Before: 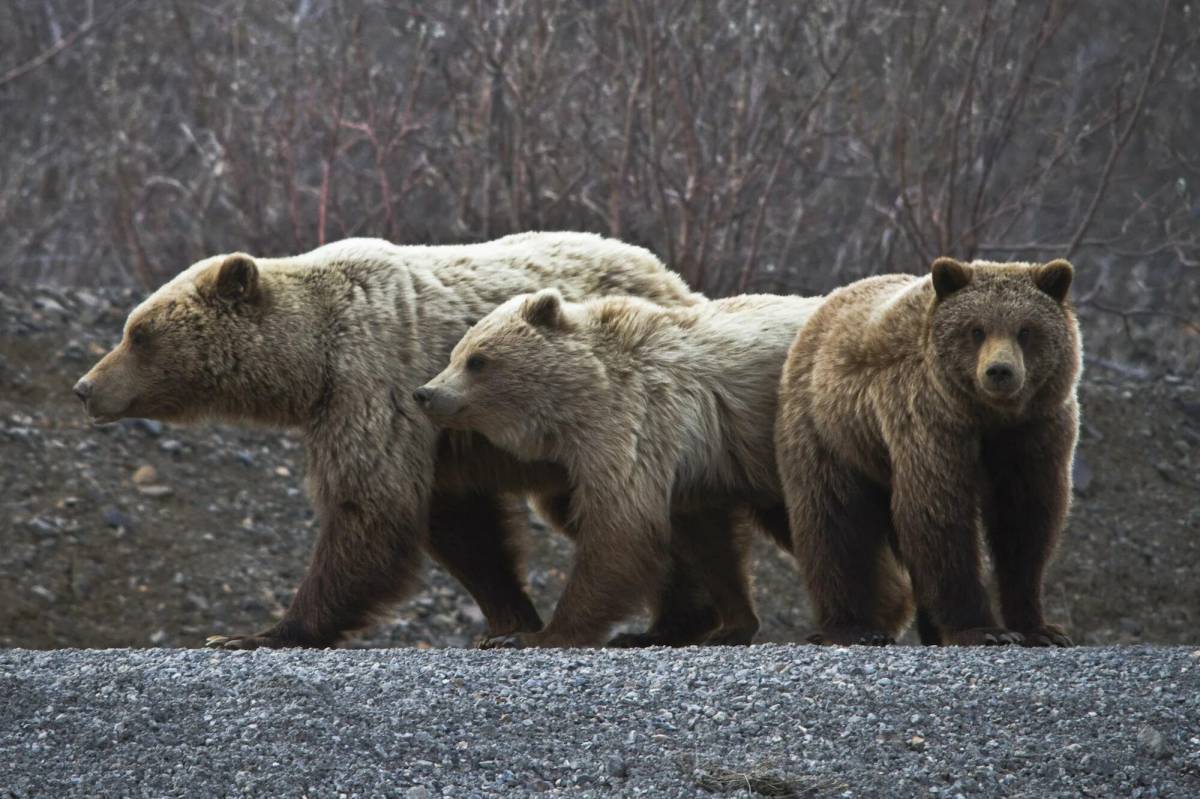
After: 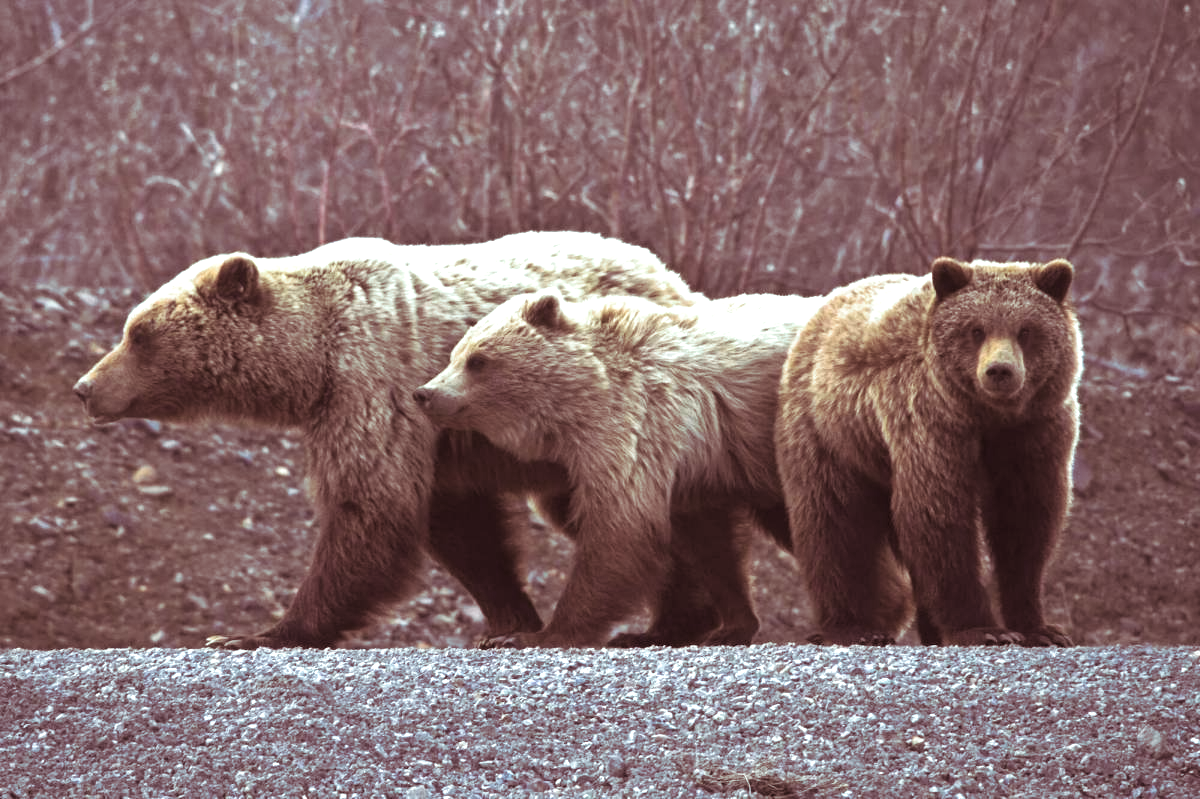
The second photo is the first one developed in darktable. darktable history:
split-toning: highlights › hue 180°
exposure: black level correction 0, exposure 0.9 EV, compensate highlight preservation false
